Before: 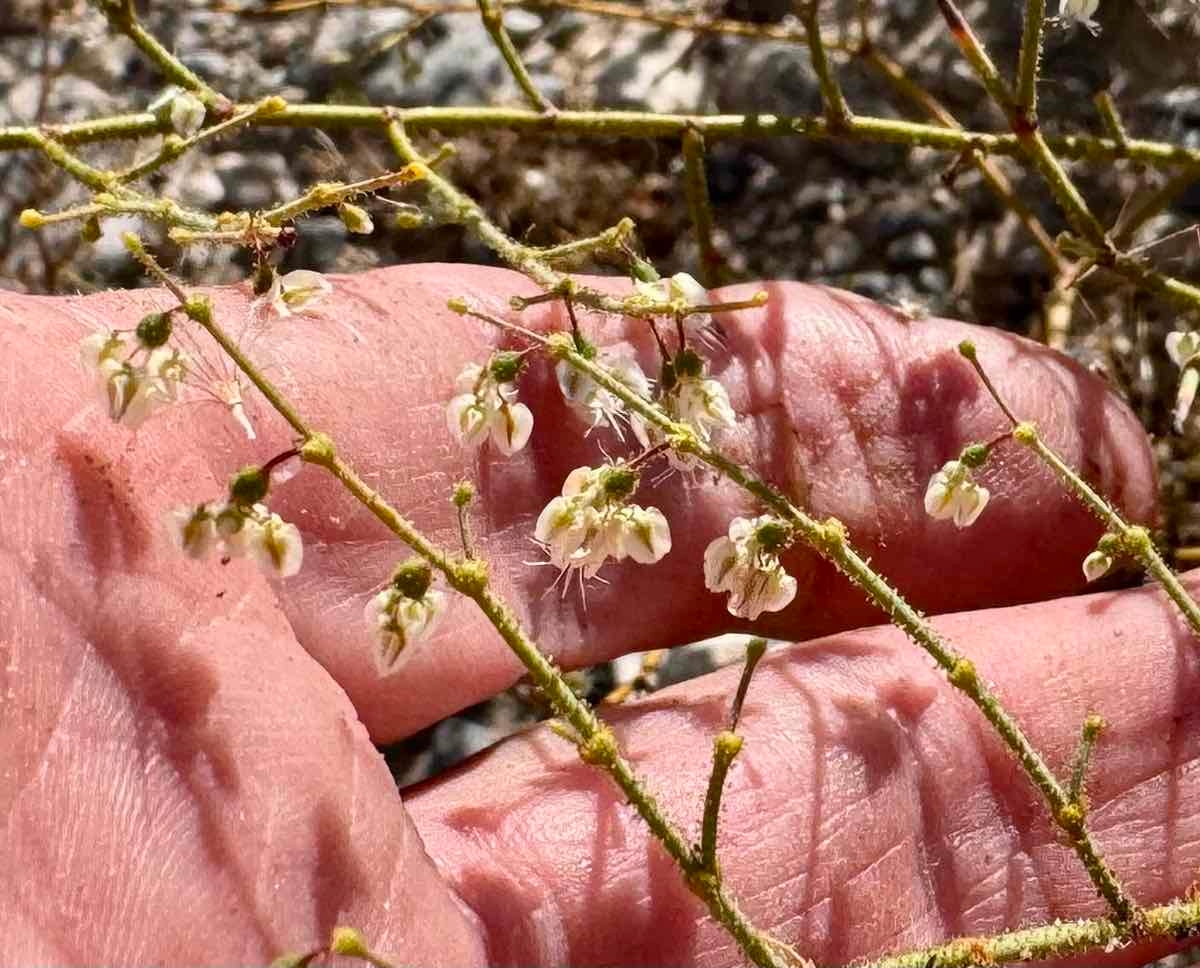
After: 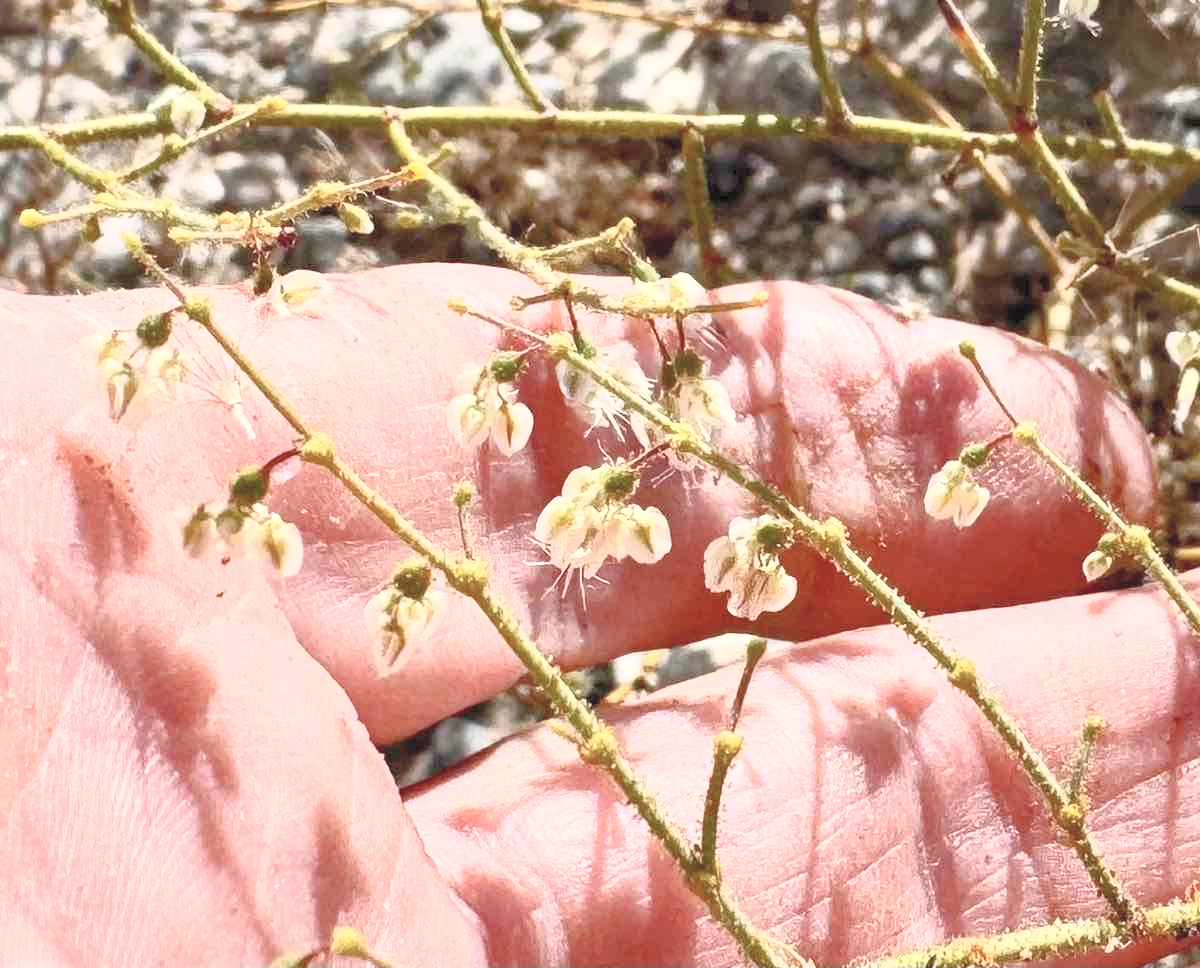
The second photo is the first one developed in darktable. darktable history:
contrast brightness saturation: contrast 0.43, brightness 0.56, saturation -0.19
tone curve: curves: ch0 [(0, 0) (0.004, 0.008) (0.077, 0.156) (0.169, 0.29) (0.774, 0.774) (1, 1)], color space Lab, linked channels, preserve colors none
exposure: compensate highlight preservation false
